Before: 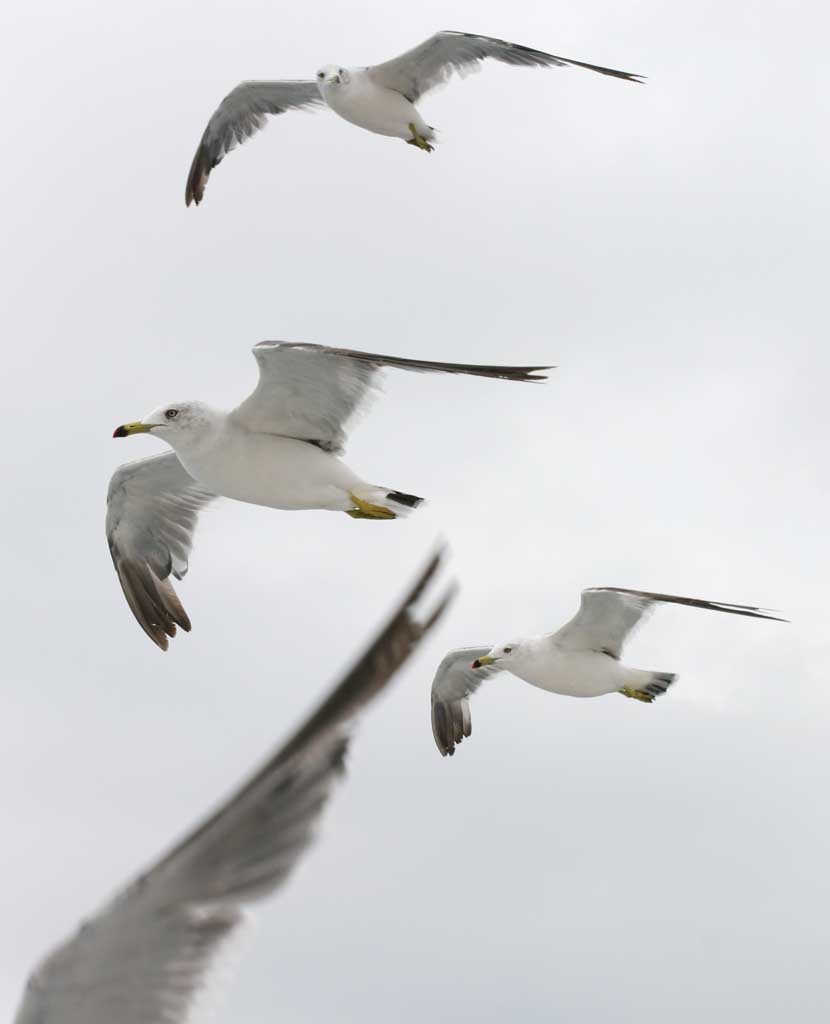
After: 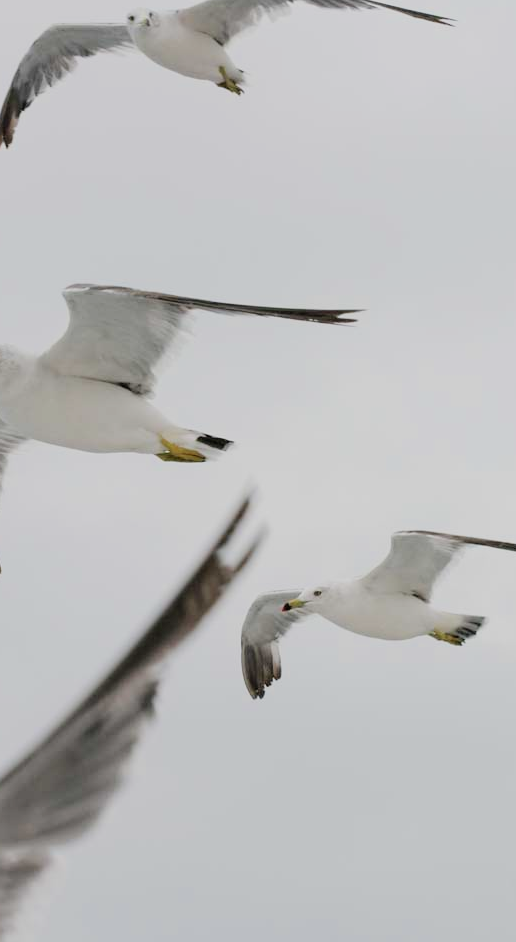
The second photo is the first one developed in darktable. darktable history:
crop and rotate: left 22.965%, top 5.633%, right 14.805%, bottom 2.344%
exposure: exposure 0.198 EV, compensate highlight preservation false
filmic rgb: black relative exposure -7.15 EV, white relative exposure 5.36 EV, hardness 3.03
